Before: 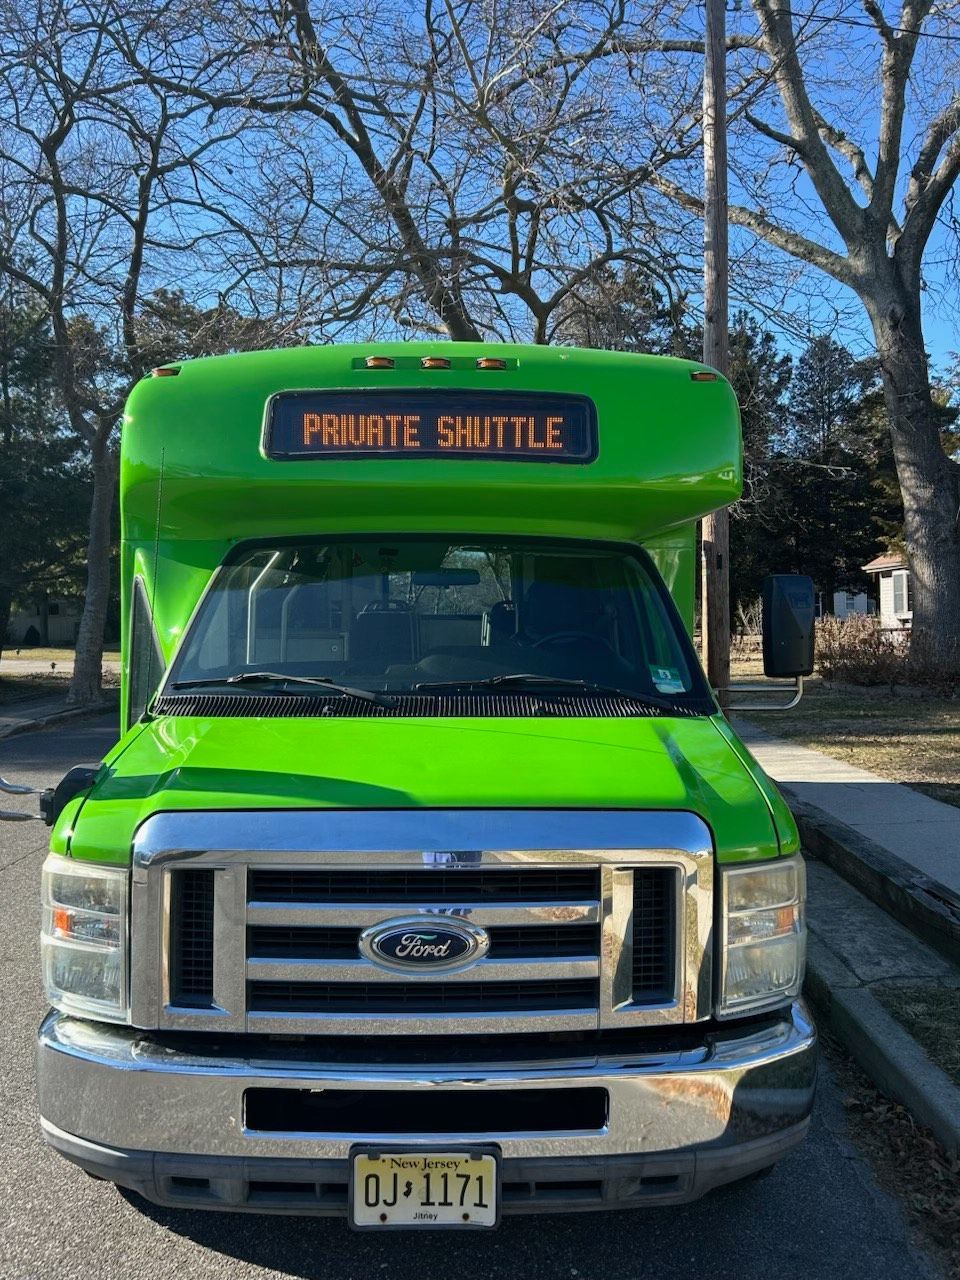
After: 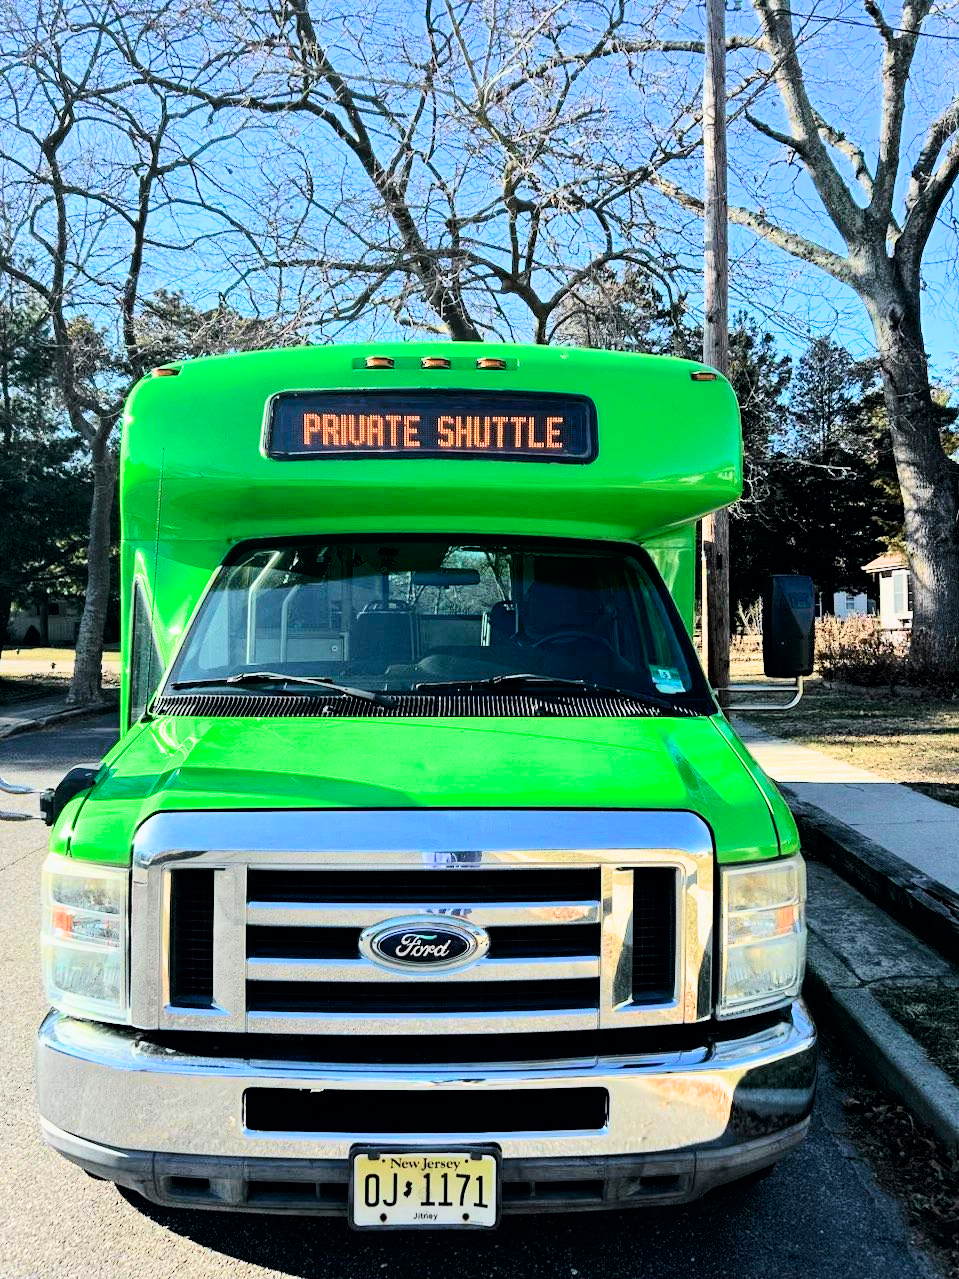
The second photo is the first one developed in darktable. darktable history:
tone curve: curves: ch0 [(0, 0) (0.051, 0.03) (0.096, 0.071) (0.251, 0.234) (0.461, 0.515) (0.605, 0.692) (0.761, 0.824) (0.881, 0.907) (1, 0.984)]; ch1 [(0, 0) (0.1, 0.038) (0.318, 0.243) (0.399, 0.351) (0.478, 0.469) (0.499, 0.499) (0.534, 0.541) (0.567, 0.592) (0.601, 0.629) (0.666, 0.7) (1, 1)]; ch2 [(0, 0) (0.453, 0.45) (0.479, 0.483) (0.504, 0.499) (0.52, 0.519) (0.541, 0.559) (0.601, 0.622) (0.824, 0.815) (1, 1)], color space Lab, independent channels, preserve colors none
exposure: black level correction 0.001, exposure 1.129 EV, compensate highlight preservation false
filmic rgb: black relative exposure -5.06 EV, white relative exposure 3.98 EV, hardness 2.88, contrast 1.301, color science v6 (2022), iterations of high-quality reconstruction 10
crop: left 0.088%
